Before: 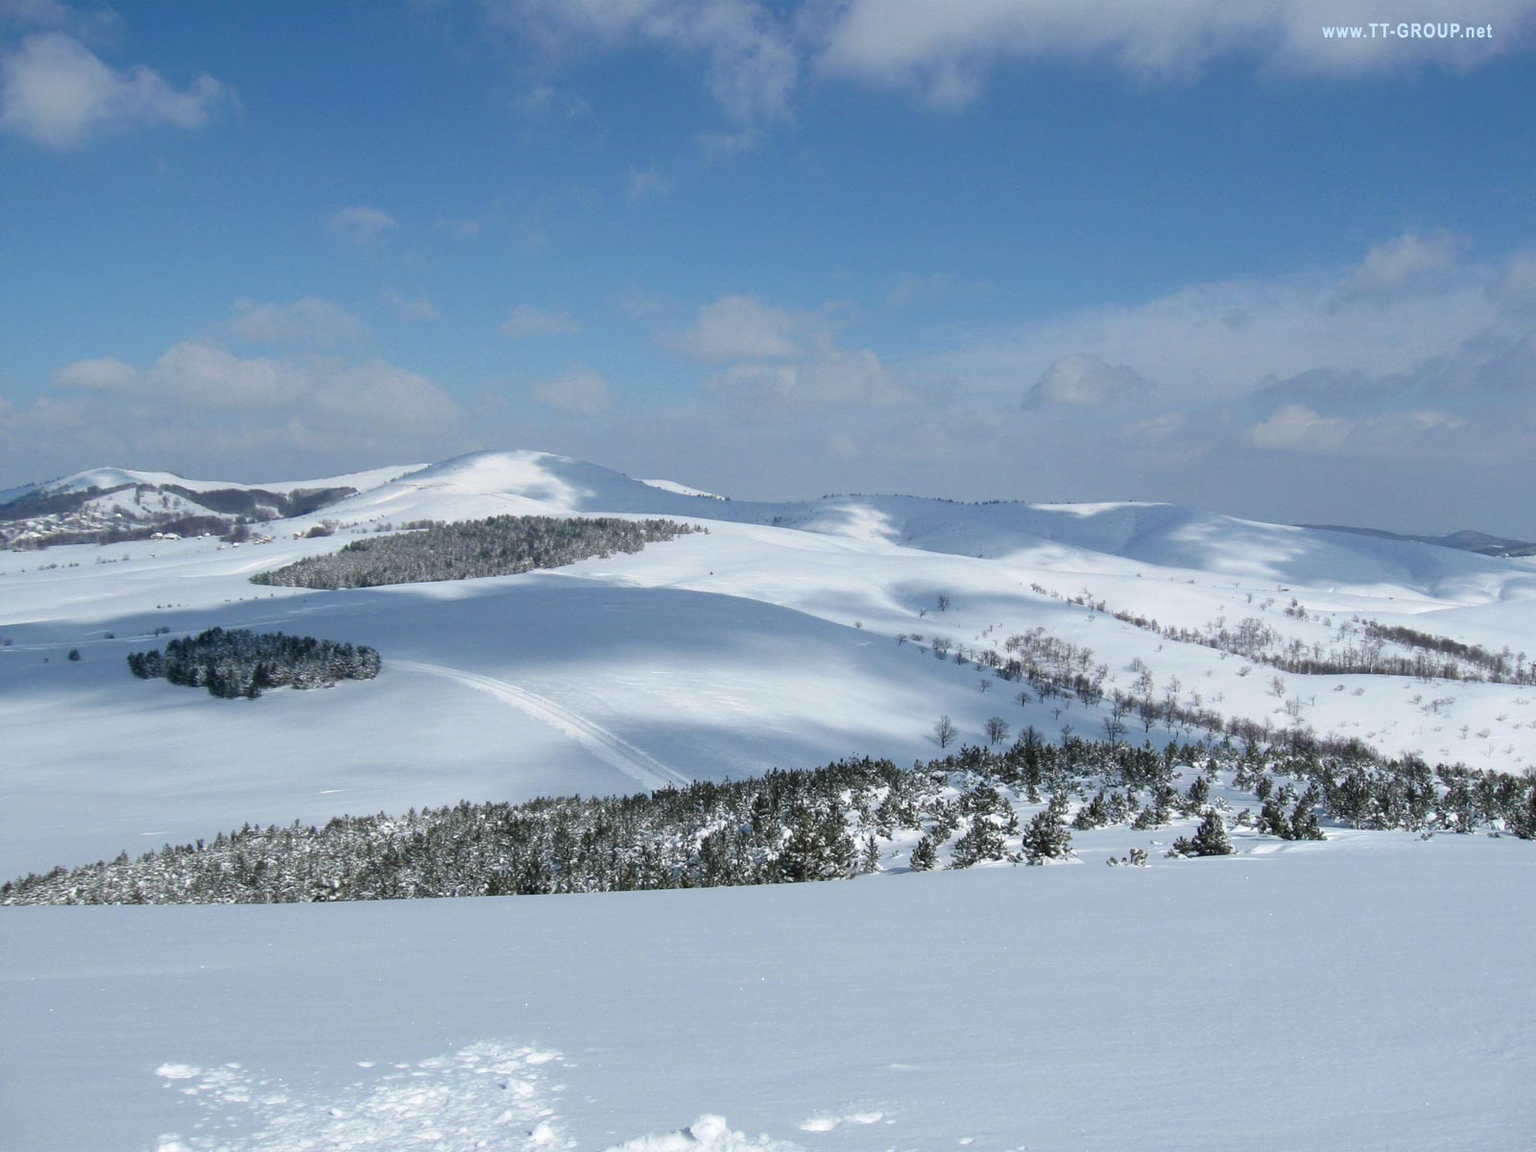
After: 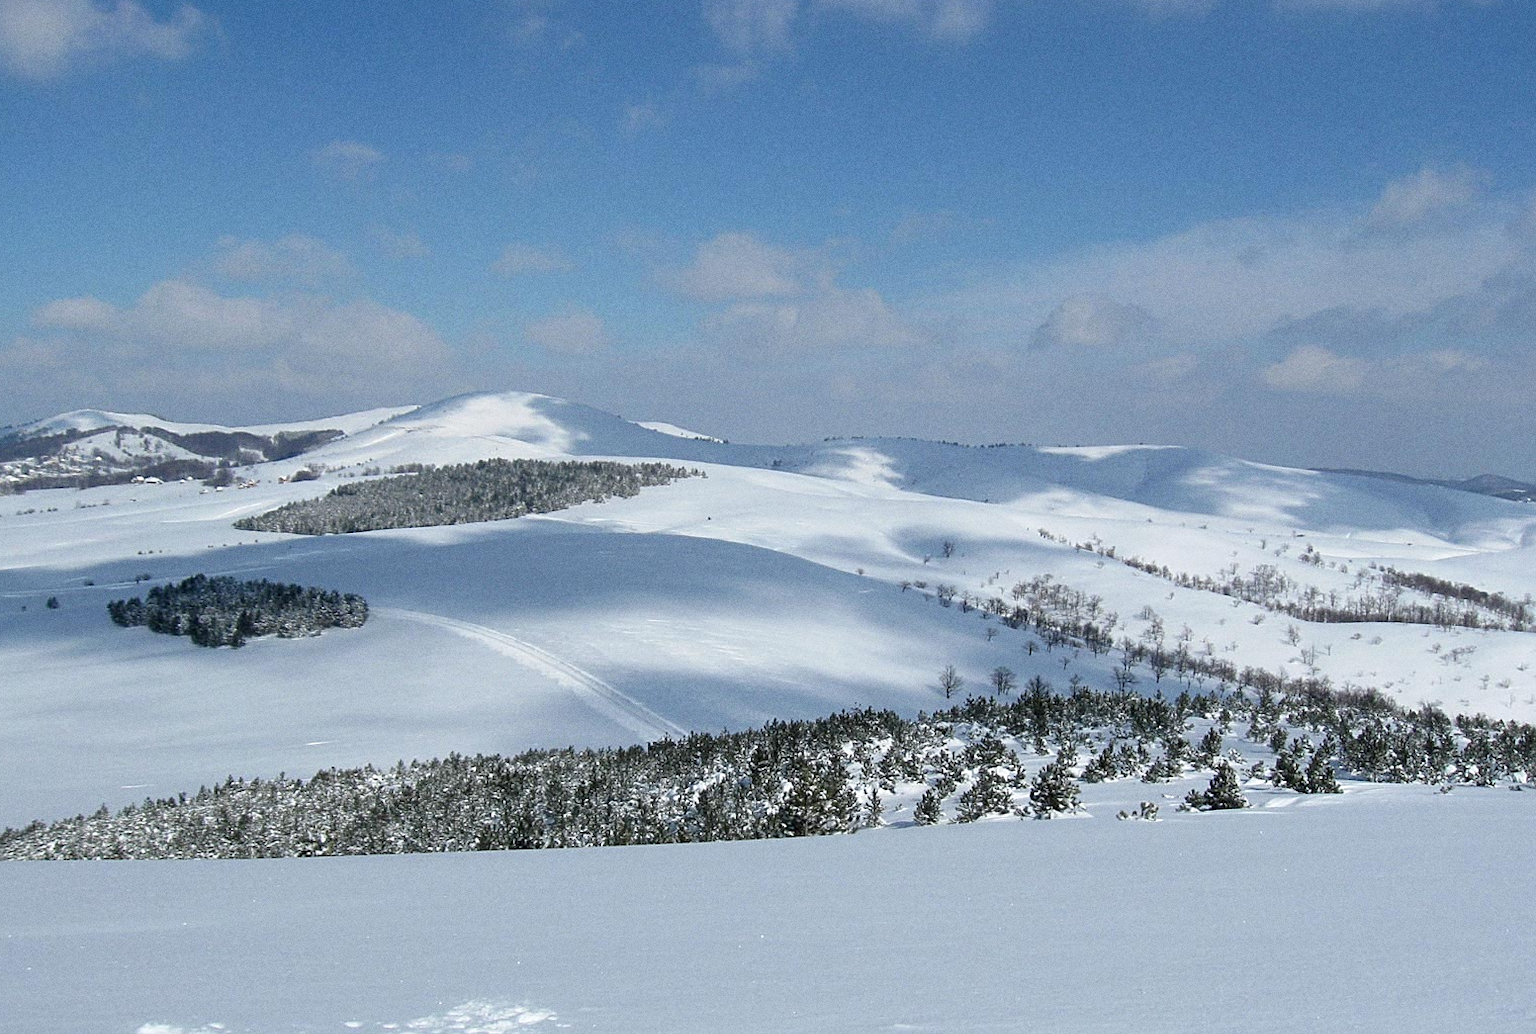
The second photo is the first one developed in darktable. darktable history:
crop: left 1.507%, top 6.147%, right 1.379%, bottom 6.637%
grain: coarseness 0.09 ISO
exposure: black level correction 0.001, compensate highlight preservation false
sharpen: on, module defaults
